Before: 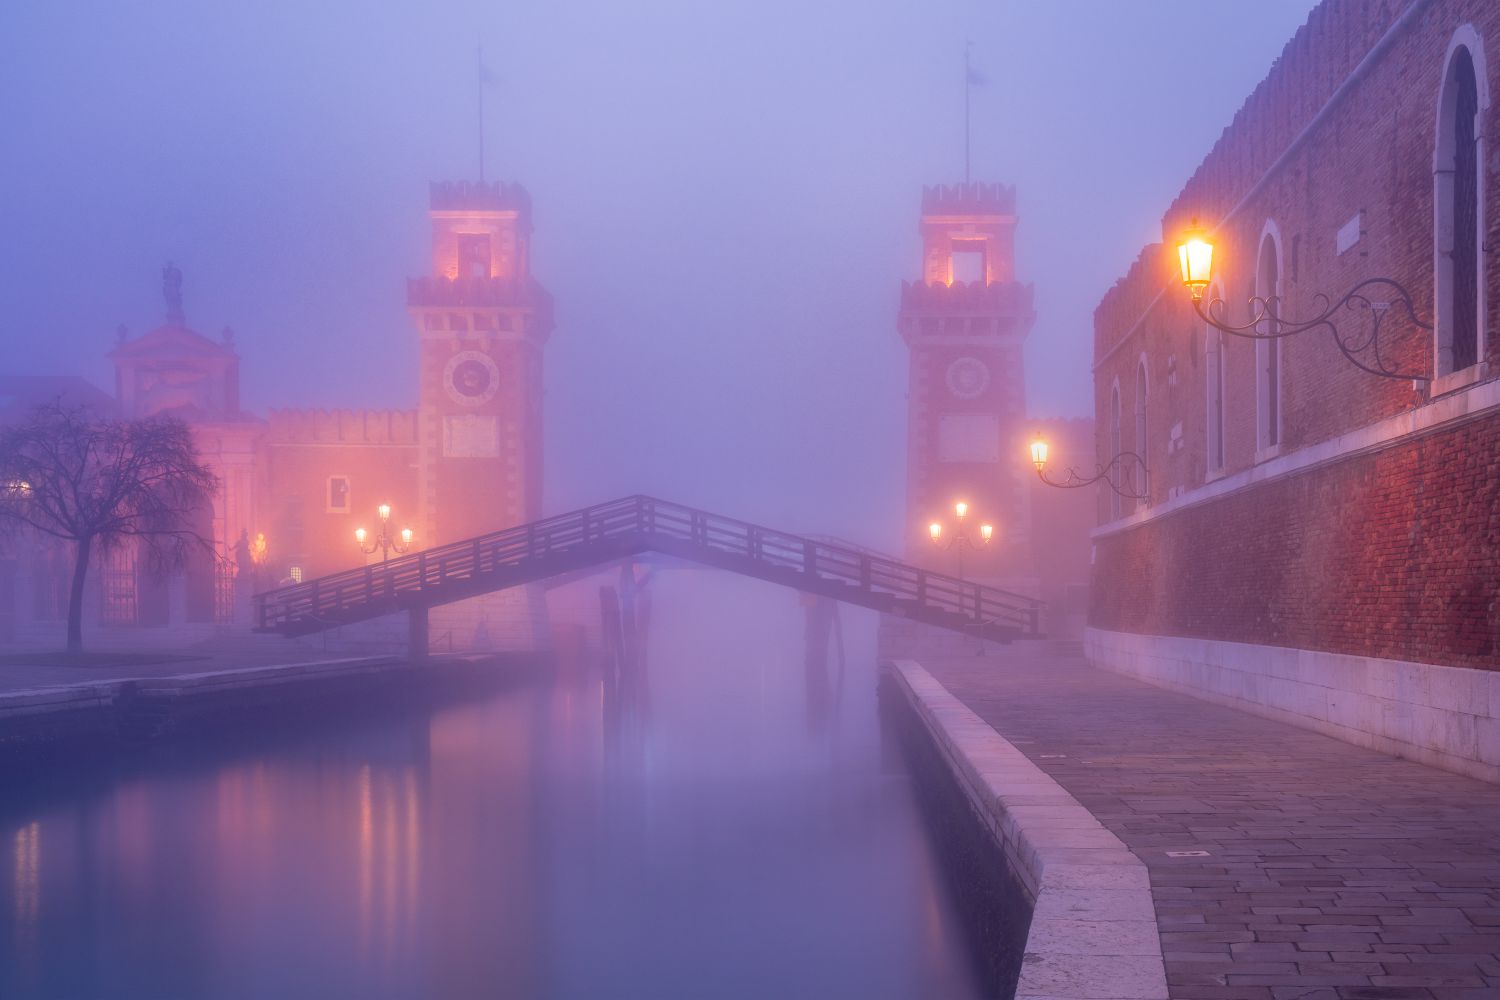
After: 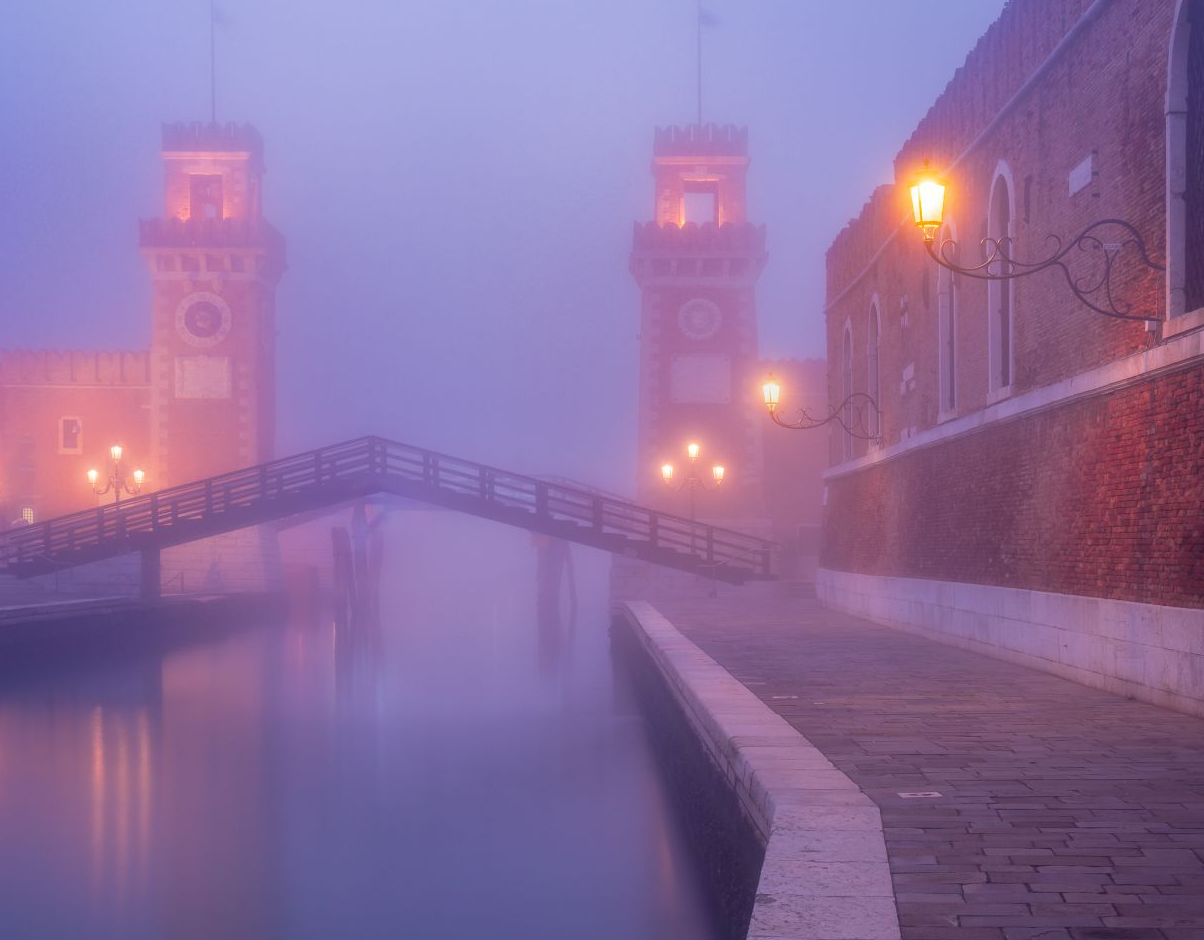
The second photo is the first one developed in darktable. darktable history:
crop and rotate: left 17.905%, top 5.923%, right 1.825%
